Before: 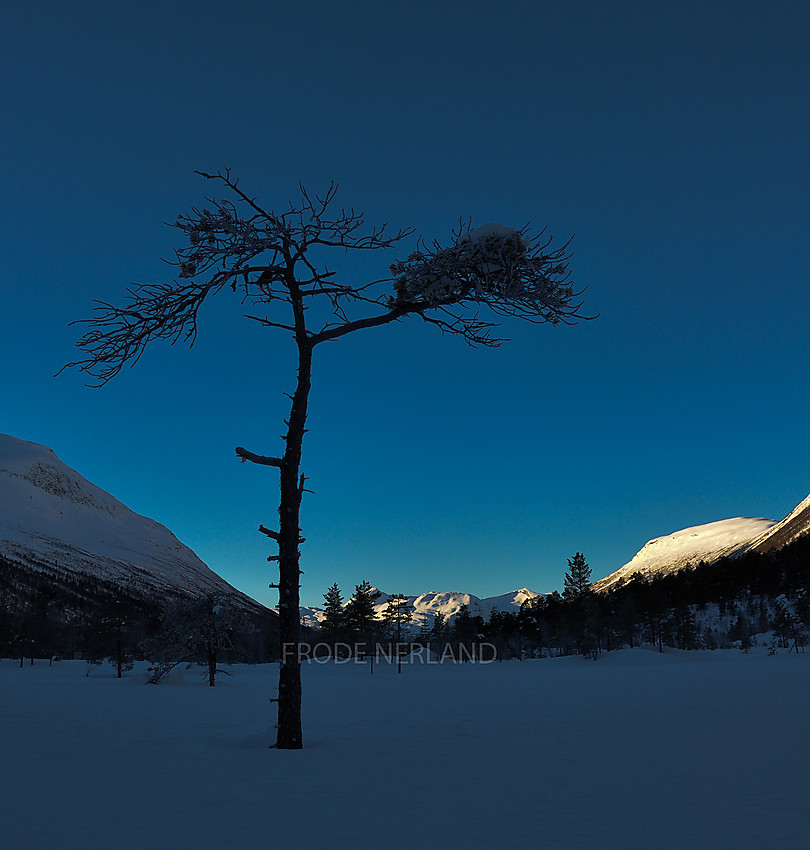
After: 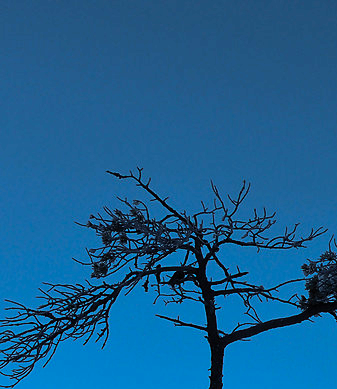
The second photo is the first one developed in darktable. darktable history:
crop and rotate: left 10.879%, top 0.115%, right 47.514%, bottom 54.059%
tone equalizer: -7 EV 0.161 EV, -6 EV 0.602 EV, -5 EV 1.16 EV, -4 EV 1.35 EV, -3 EV 1.16 EV, -2 EV 0.6 EV, -1 EV 0.163 EV, edges refinement/feathering 500, mask exposure compensation -1.57 EV, preserve details no
color balance rgb: highlights gain › luminance 14.708%, perceptual saturation grading › global saturation 0.723%, global vibrance 9.414%
